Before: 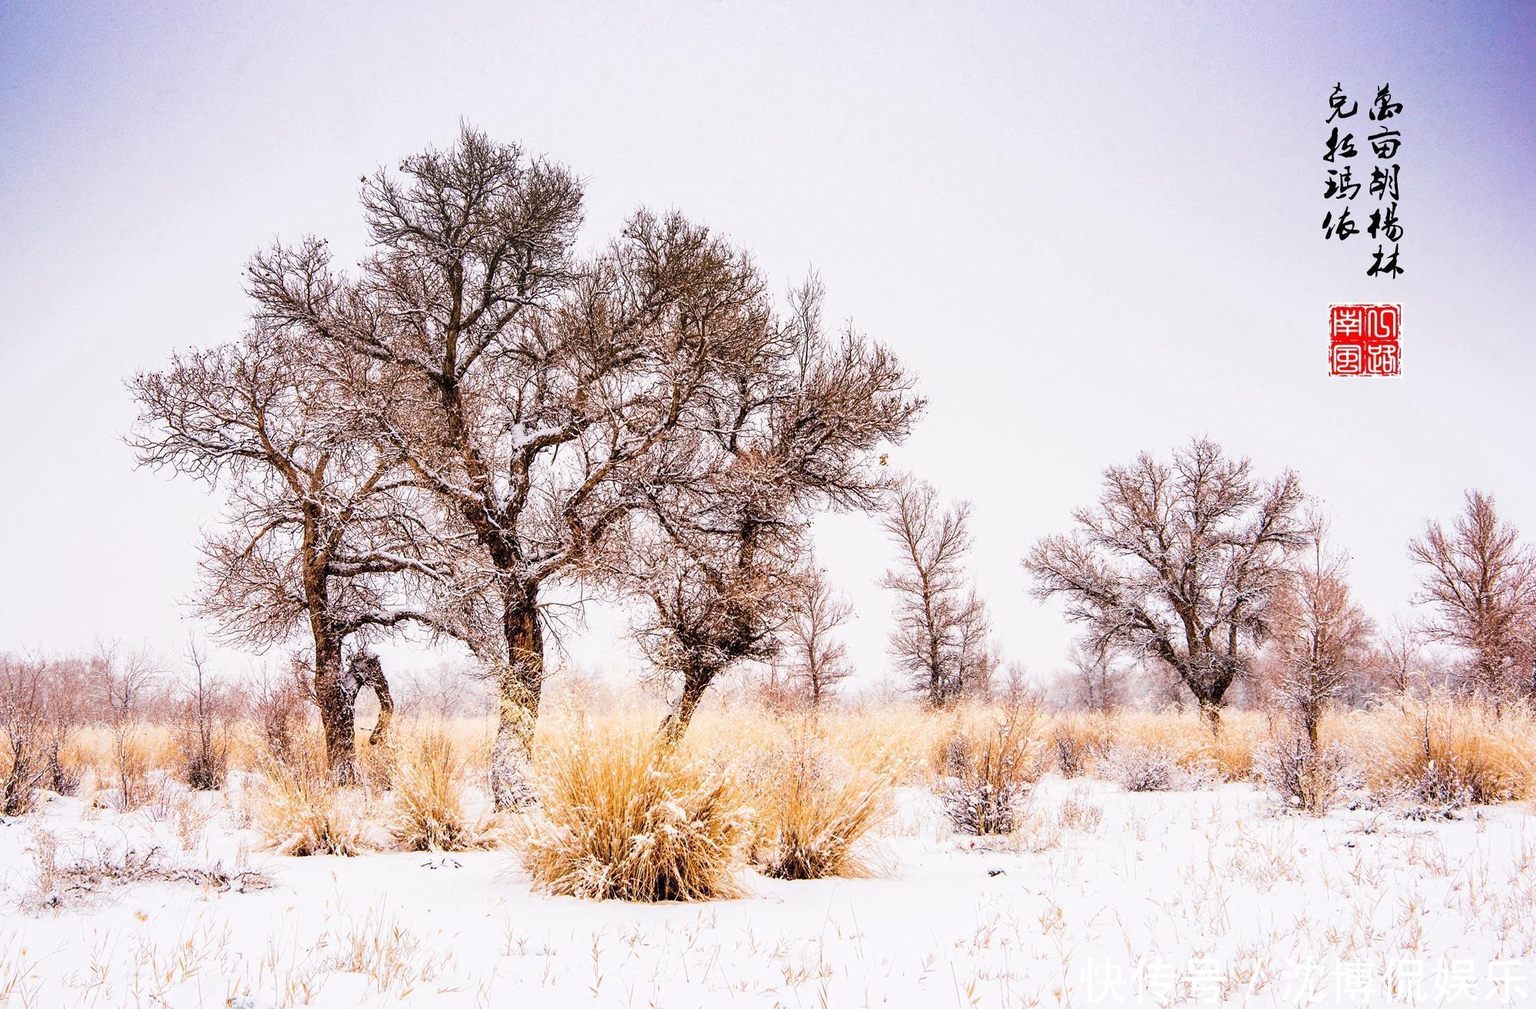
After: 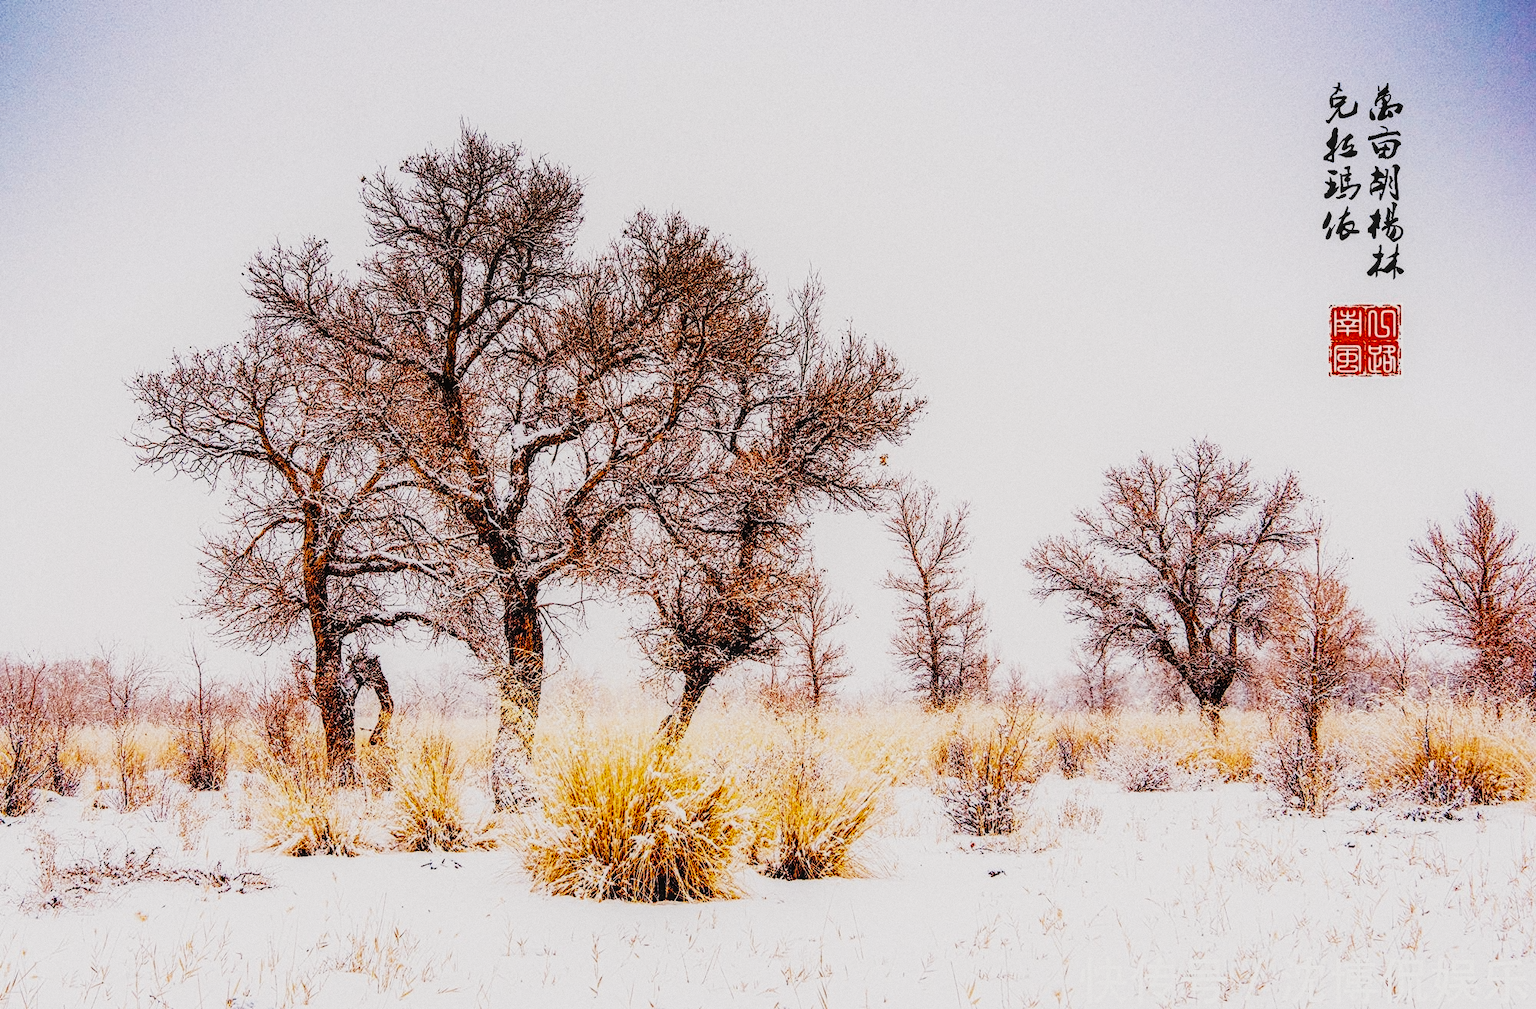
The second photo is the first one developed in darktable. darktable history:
diffuse or sharpen "_builtin_sharpen demosaicing | AA filter": edge sensitivity 1, 1st order anisotropy 100%, 2nd order anisotropy 100%, 3rd order anisotropy 100%, 4th order anisotropy 100%, 1st order speed -25%, 2nd order speed -25%, 3rd order speed -25%, 4th order speed -25%
diffuse or sharpen "bloom 10%": radius span 32, 1st order speed 50%, 2nd order speed 50%, 3rd order speed 50%, 4th order speed 50% | blend: blend mode normal, opacity 10%; mask: uniform (no mask)
grain "film": coarseness 0.09 ISO
color balance rgb: shadows lift › chroma 2%, shadows lift › hue 50°, power › hue 60°, highlights gain › chroma 1%, highlights gain › hue 60°, global offset › luminance 0.25%, global vibrance 30%
sigmoid: contrast 1.8, skew -0.2, preserve hue 0%, red attenuation 0.1, red rotation 0.035, green attenuation 0.1, green rotation -0.017, blue attenuation 0.15, blue rotation -0.052, base primaries Rec2020
color equalizer: saturation › orange 1.04, saturation › green 0.92, saturation › blue 1.05, hue › red 2.4, hue › yellow -4.8, hue › green 2.4, brightness › red 0.927, brightness › orange 1.04, brightness › yellow 1.04, brightness › green 0.9, brightness › cyan 0.953, brightness › blue 0.92, brightness › lavender 0.98, brightness › magenta 0.98 | blend: blend mode normal, opacity 100%; mask: uniform (no mask)
rgb primaries: red hue 0.035, red purity 1.1, green hue 0.017, blue hue -0.087, blue purity 1.1
local contrast: on, module defaults
contrast equalizer: y [[0.5, 0.486, 0.447, 0.446, 0.489, 0.5], [0.5 ×6], [0.5 ×6], [0 ×6], [0 ×6]]
